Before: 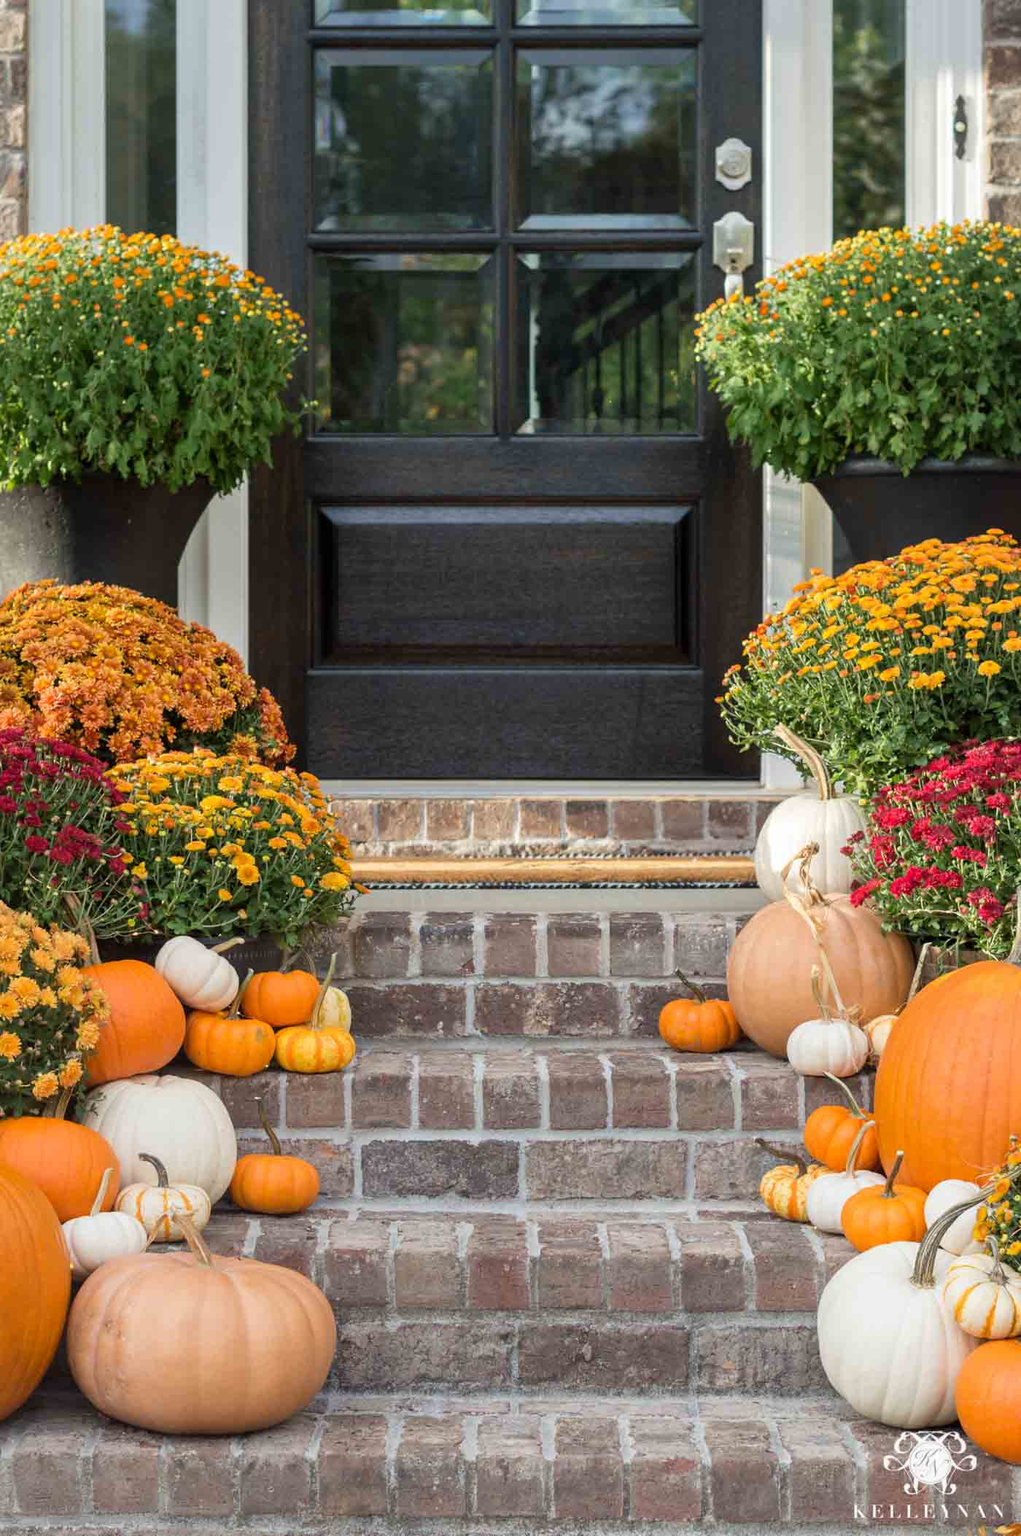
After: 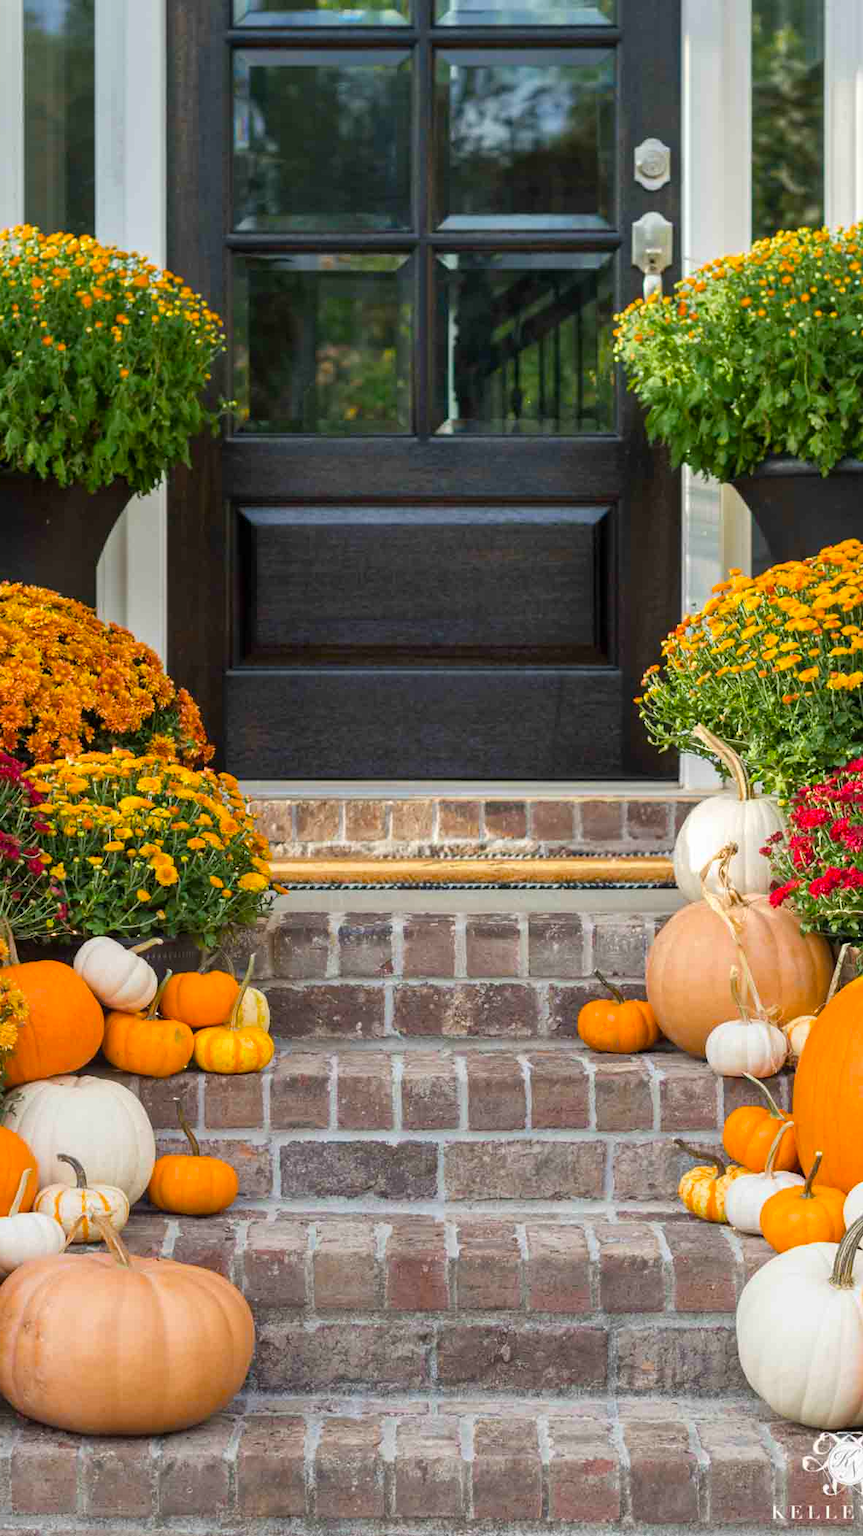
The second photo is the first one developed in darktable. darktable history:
crop: left 8.023%, right 7.453%
color balance rgb: linear chroma grading › shadows 10.275%, linear chroma grading › highlights 9.571%, linear chroma grading › global chroma 14.931%, linear chroma grading › mid-tones 14.965%, perceptual saturation grading › global saturation 0.395%, global vibrance 0.846%, saturation formula JzAzBz (2021)
